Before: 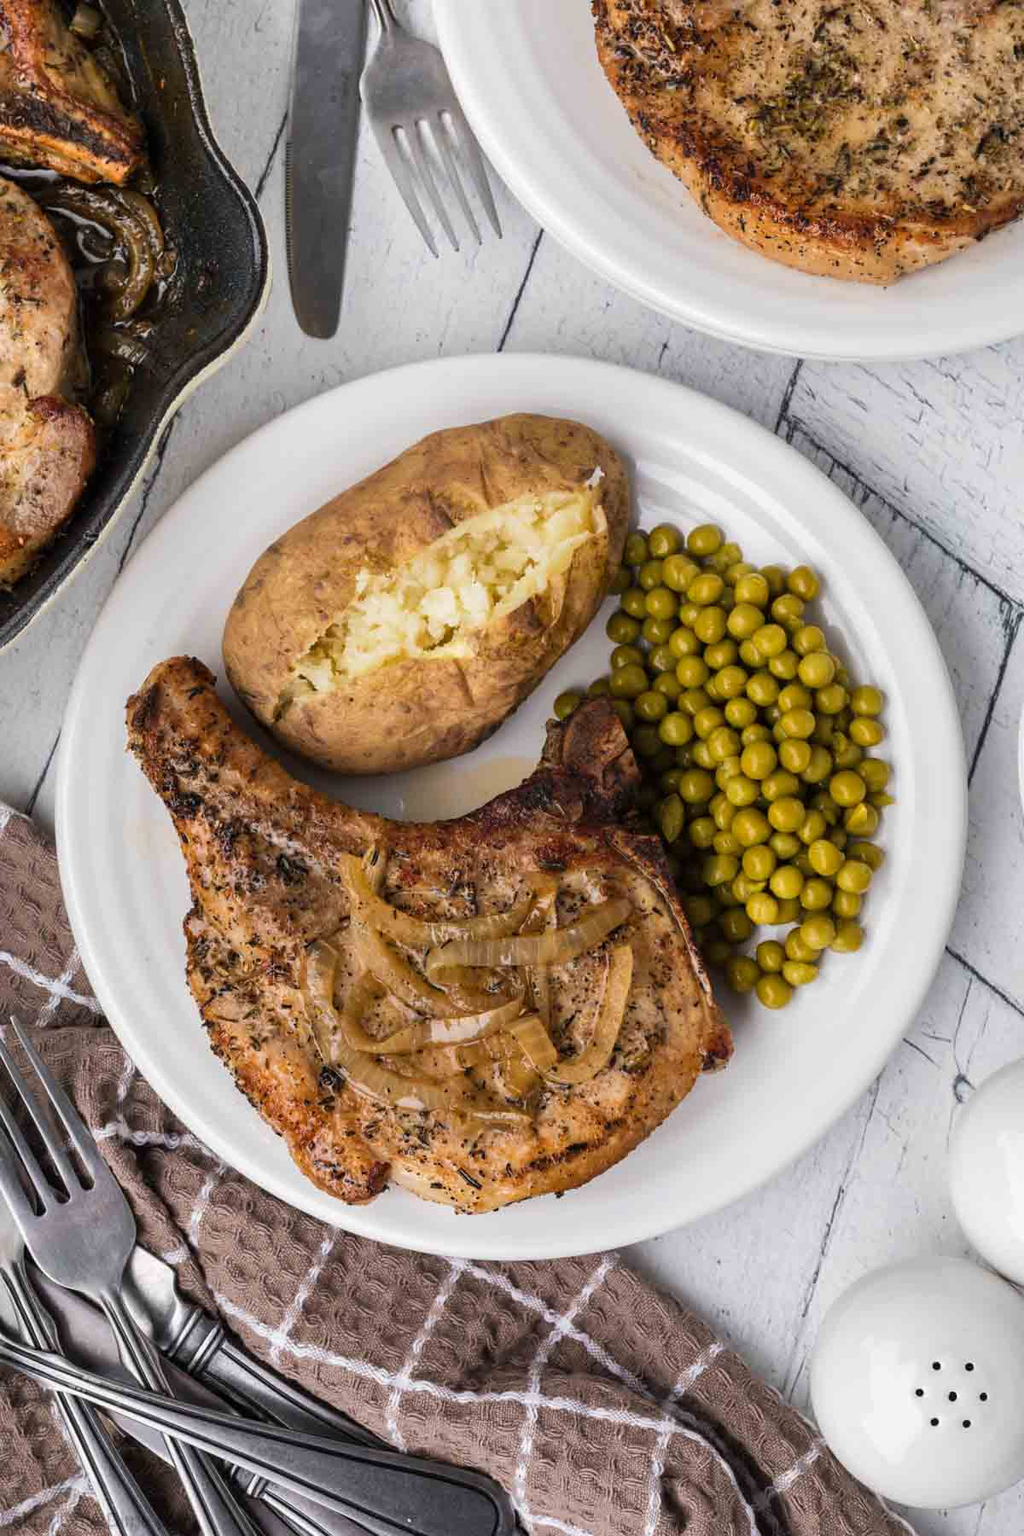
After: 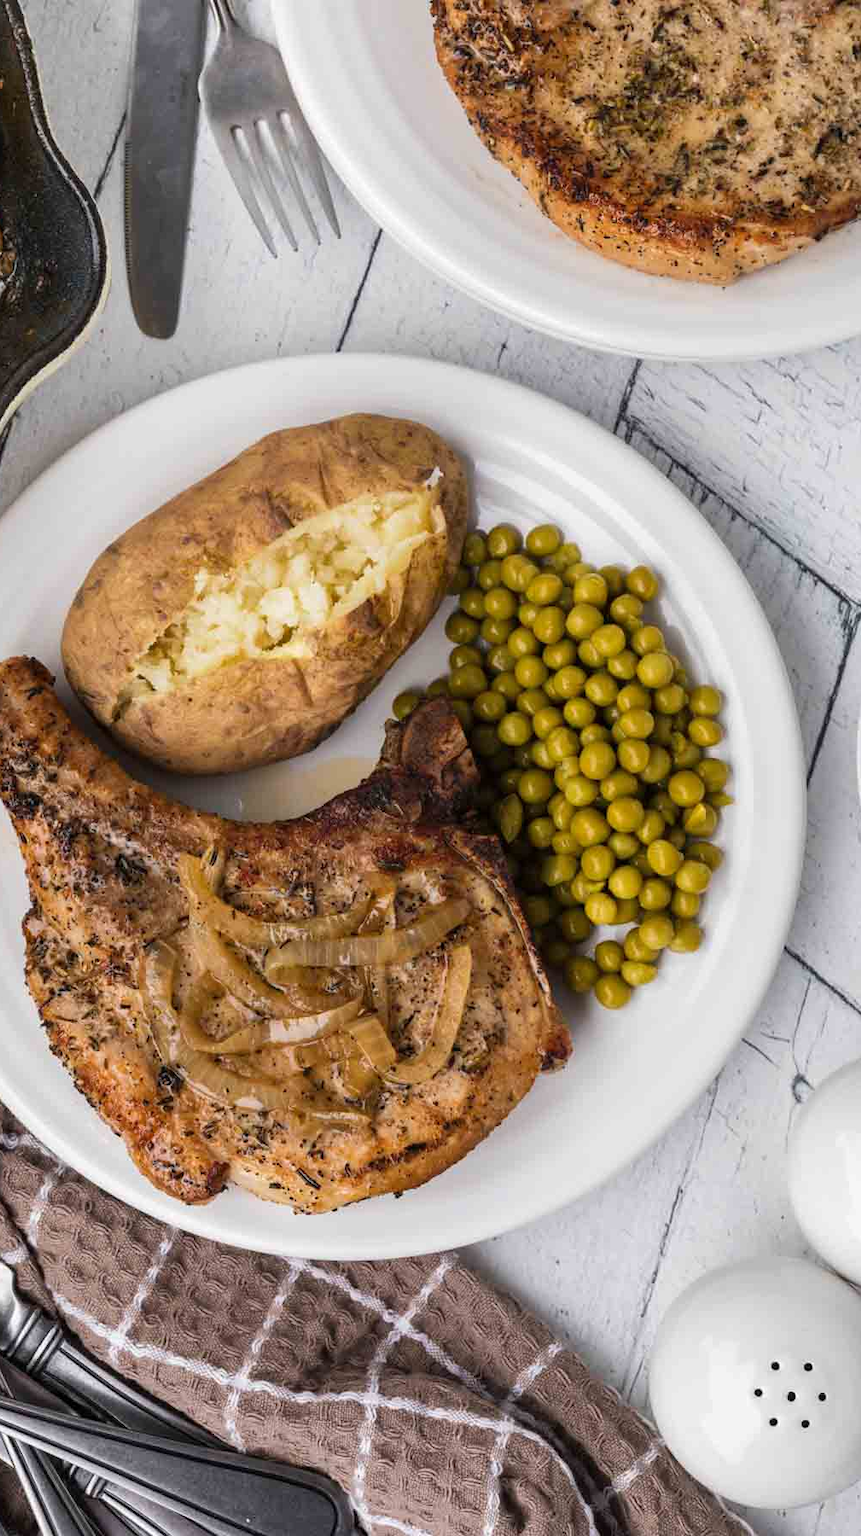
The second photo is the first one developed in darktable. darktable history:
crop: left 15.806%
